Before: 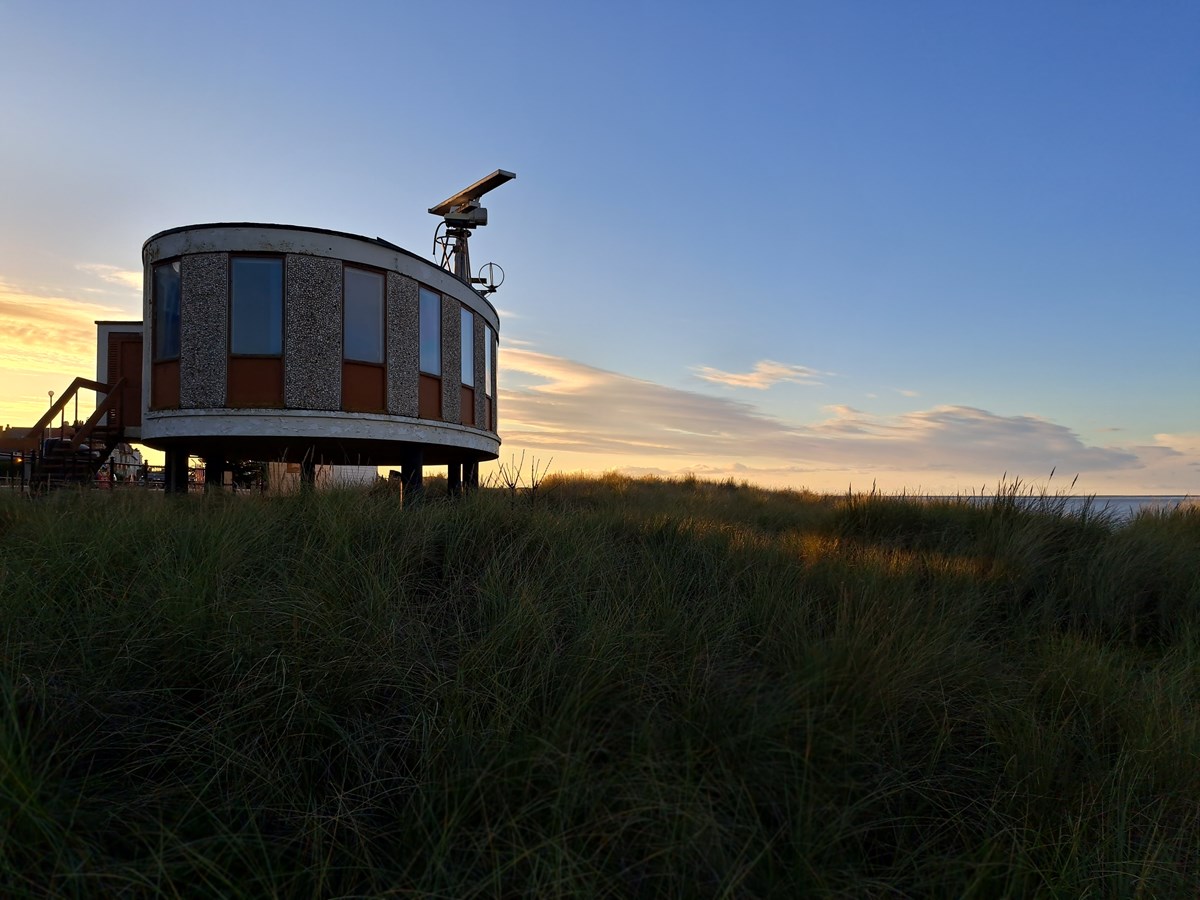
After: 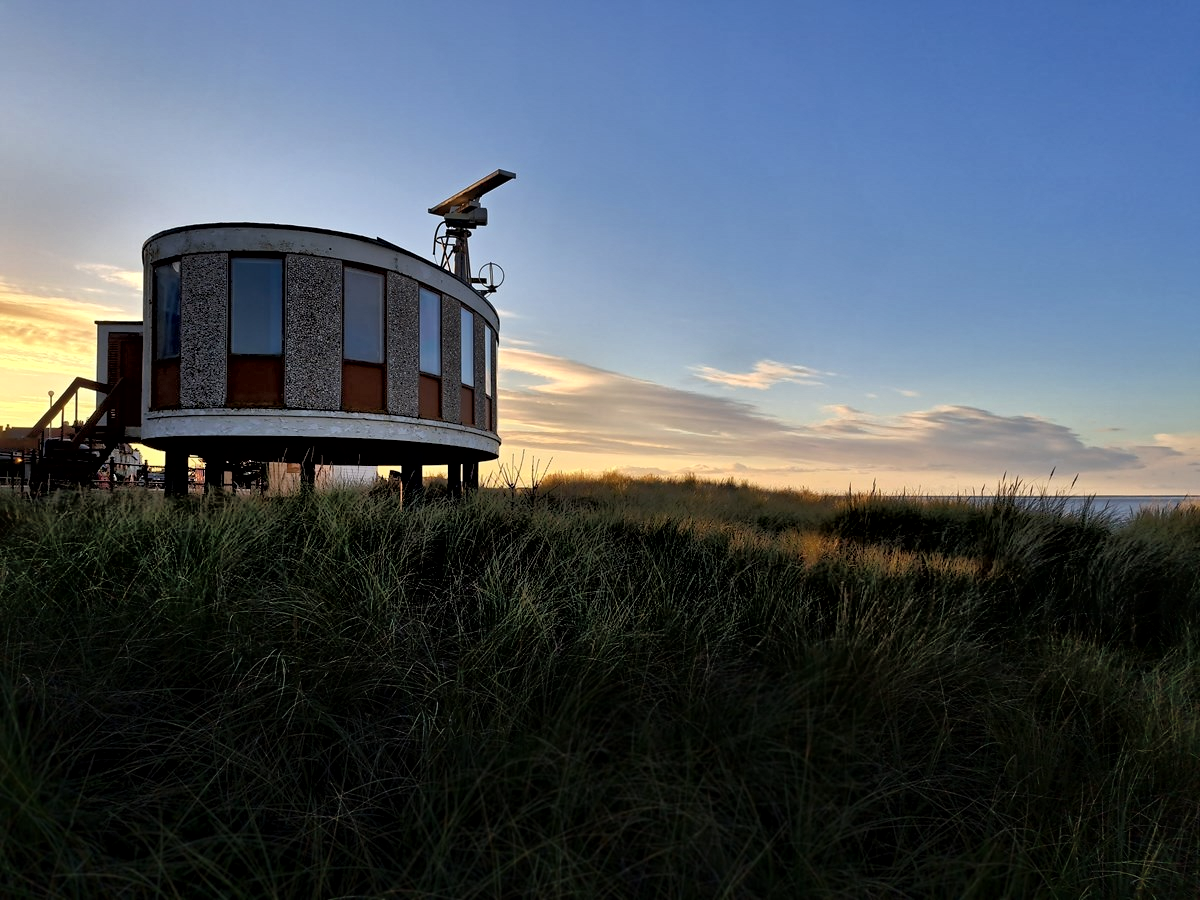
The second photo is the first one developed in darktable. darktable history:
shadows and highlights: low approximation 0.01, soften with gaussian
local contrast: mode bilateral grid, contrast 19, coarseness 51, detail 158%, midtone range 0.2
tone equalizer: -8 EV -1.81 EV, -7 EV -1.2 EV, -6 EV -1.66 EV
